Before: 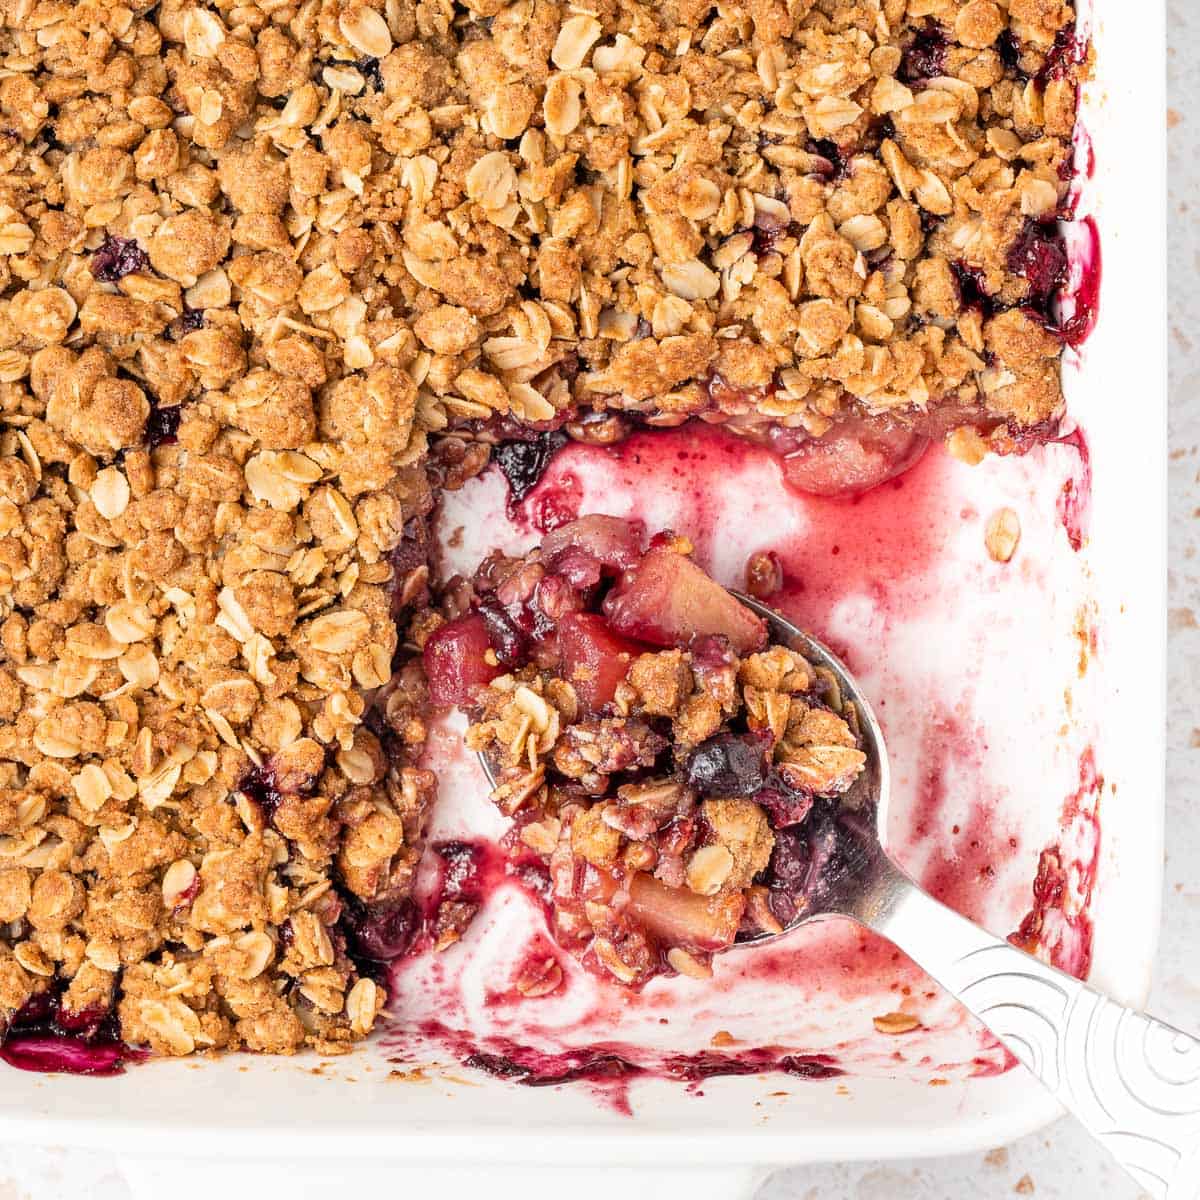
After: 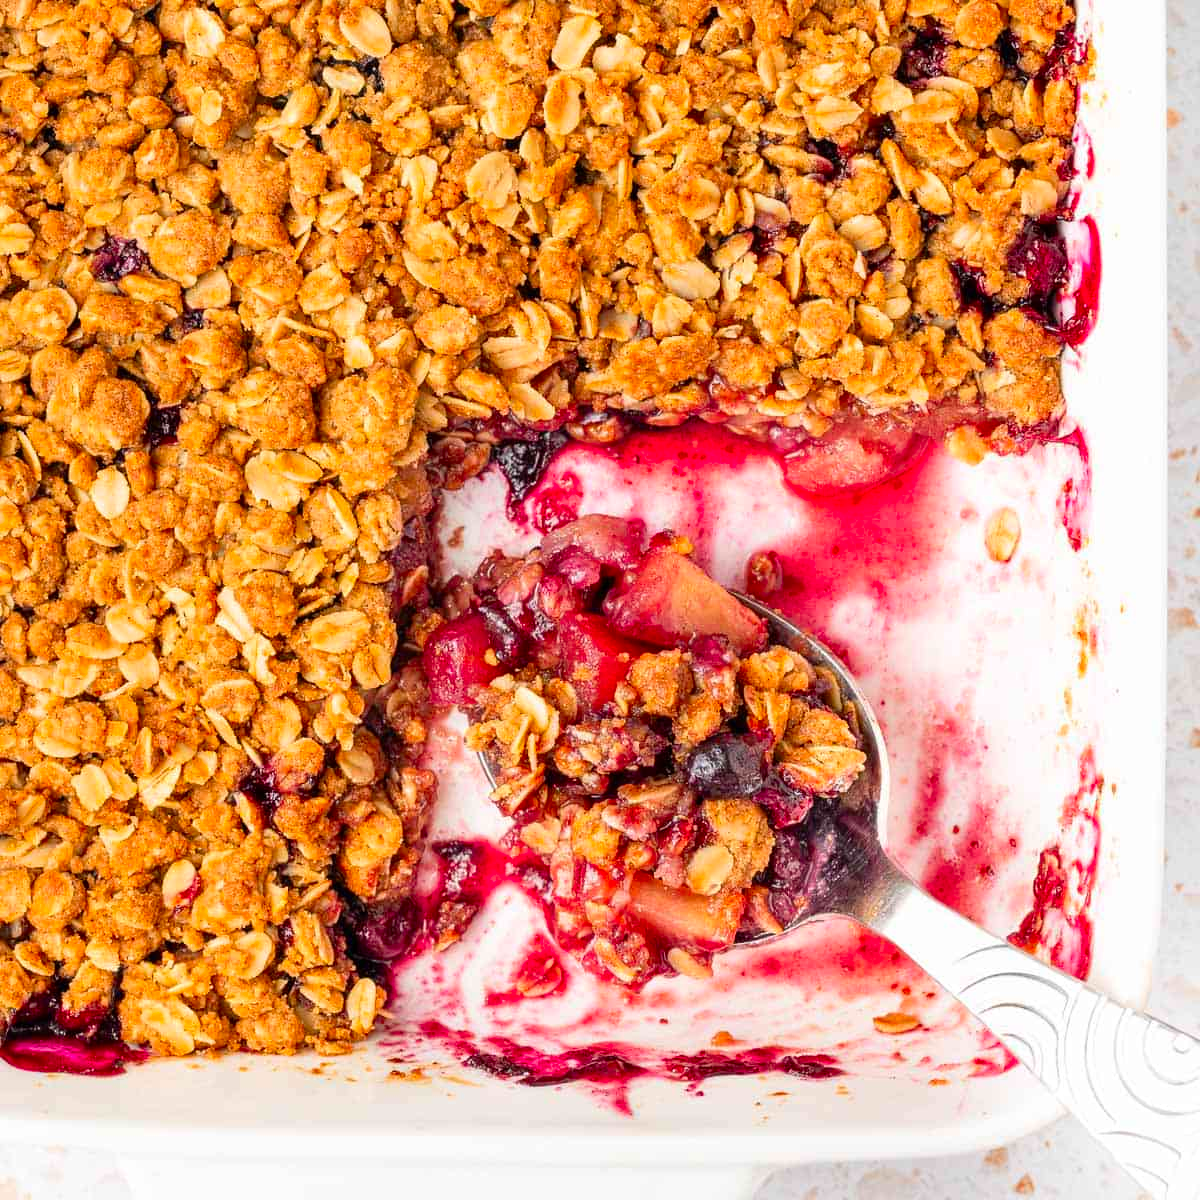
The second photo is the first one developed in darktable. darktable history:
contrast brightness saturation: saturation 0.509
